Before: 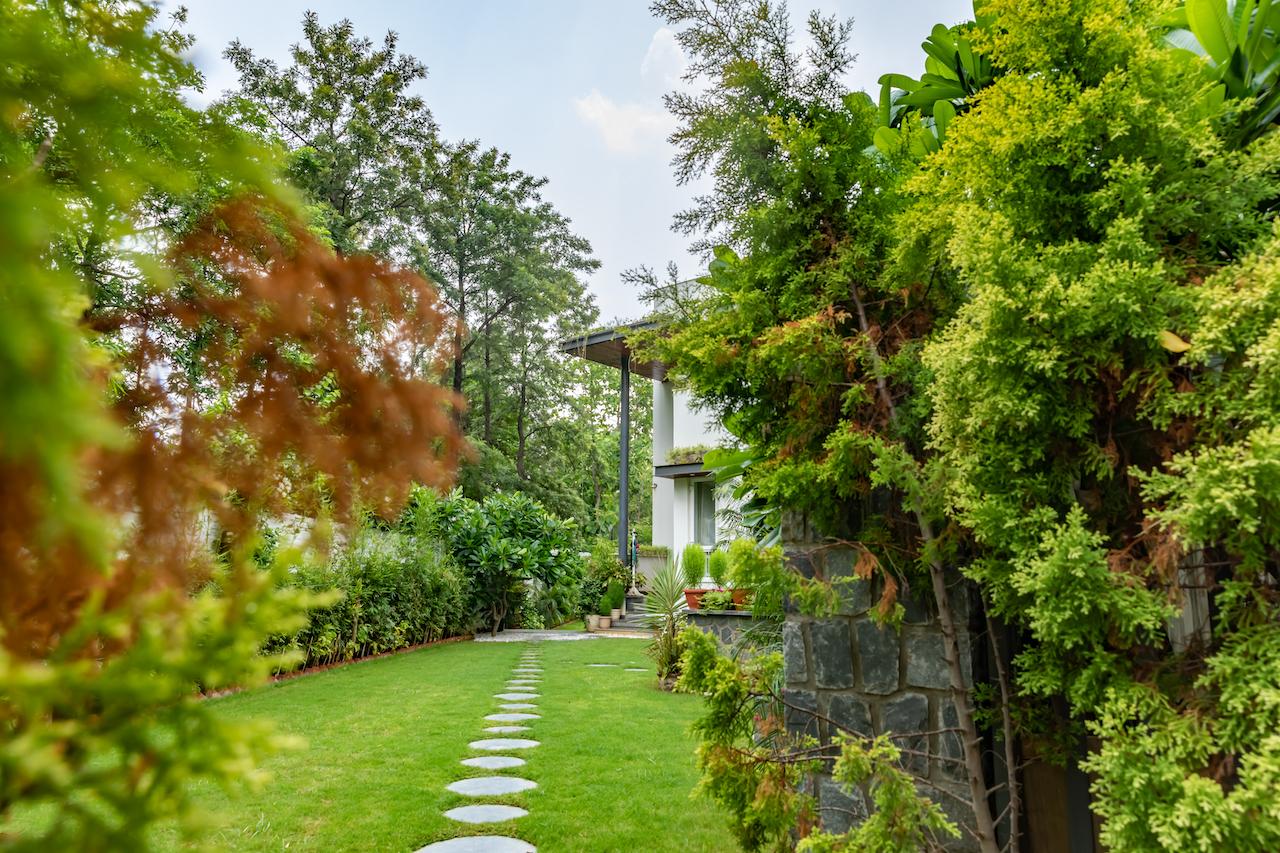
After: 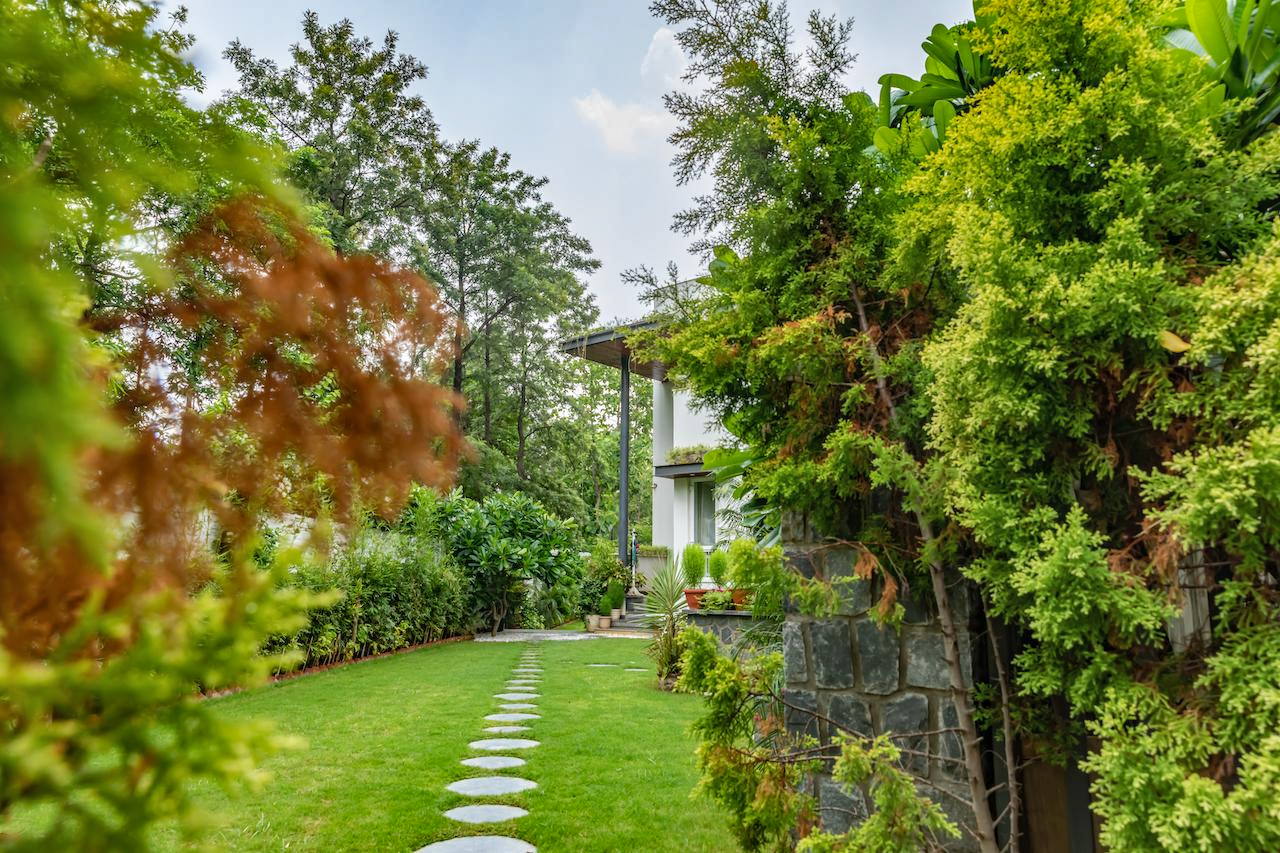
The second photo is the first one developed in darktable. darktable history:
local contrast: detail 110%
shadows and highlights: white point adjustment 0.05, highlights color adjustment 55.9%, soften with gaussian
